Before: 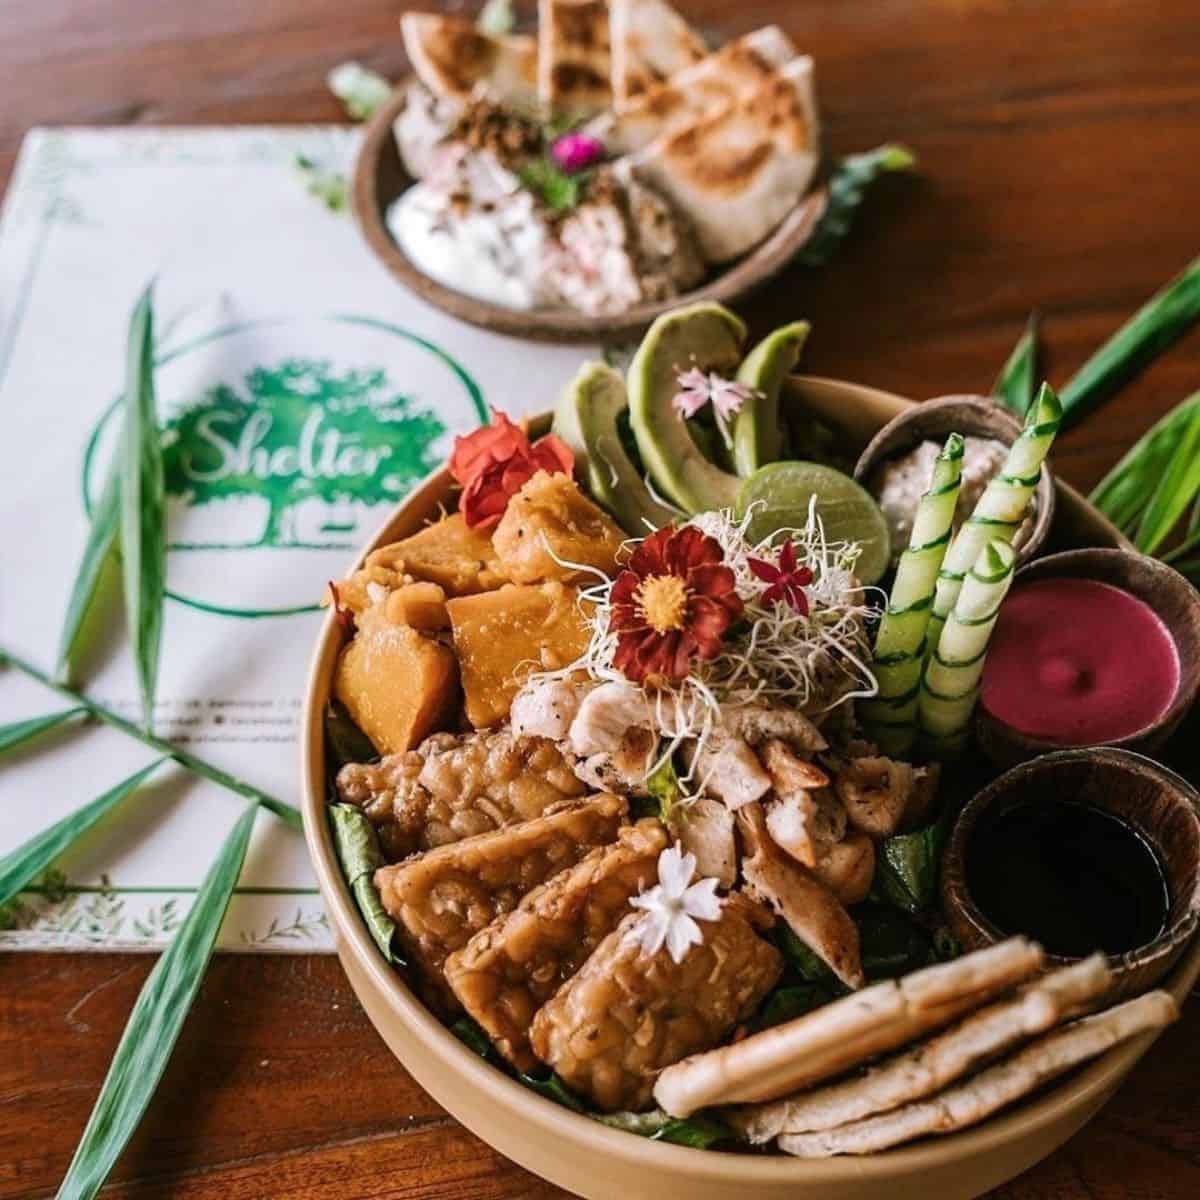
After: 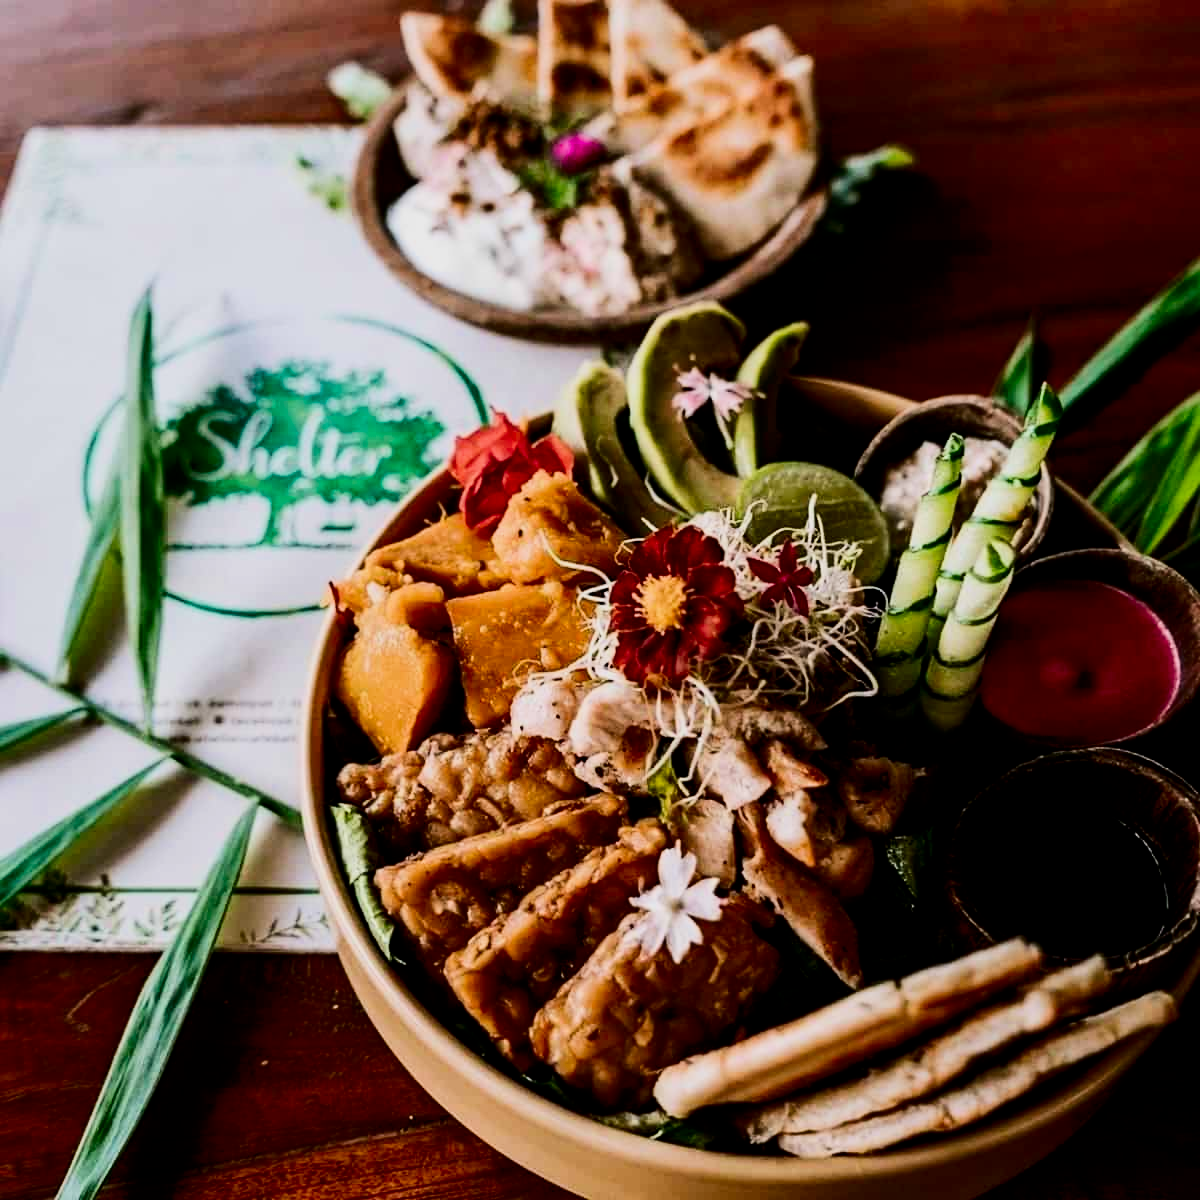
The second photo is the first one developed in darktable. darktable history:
contrast brightness saturation: contrast 0.22, brightness -0.19, saturation 0.24
filmic rgb: black relative exposure -5 EV, hardness 2.88, contrast 1.3
bloom: size 3%, threshold 100%, strength 0%
